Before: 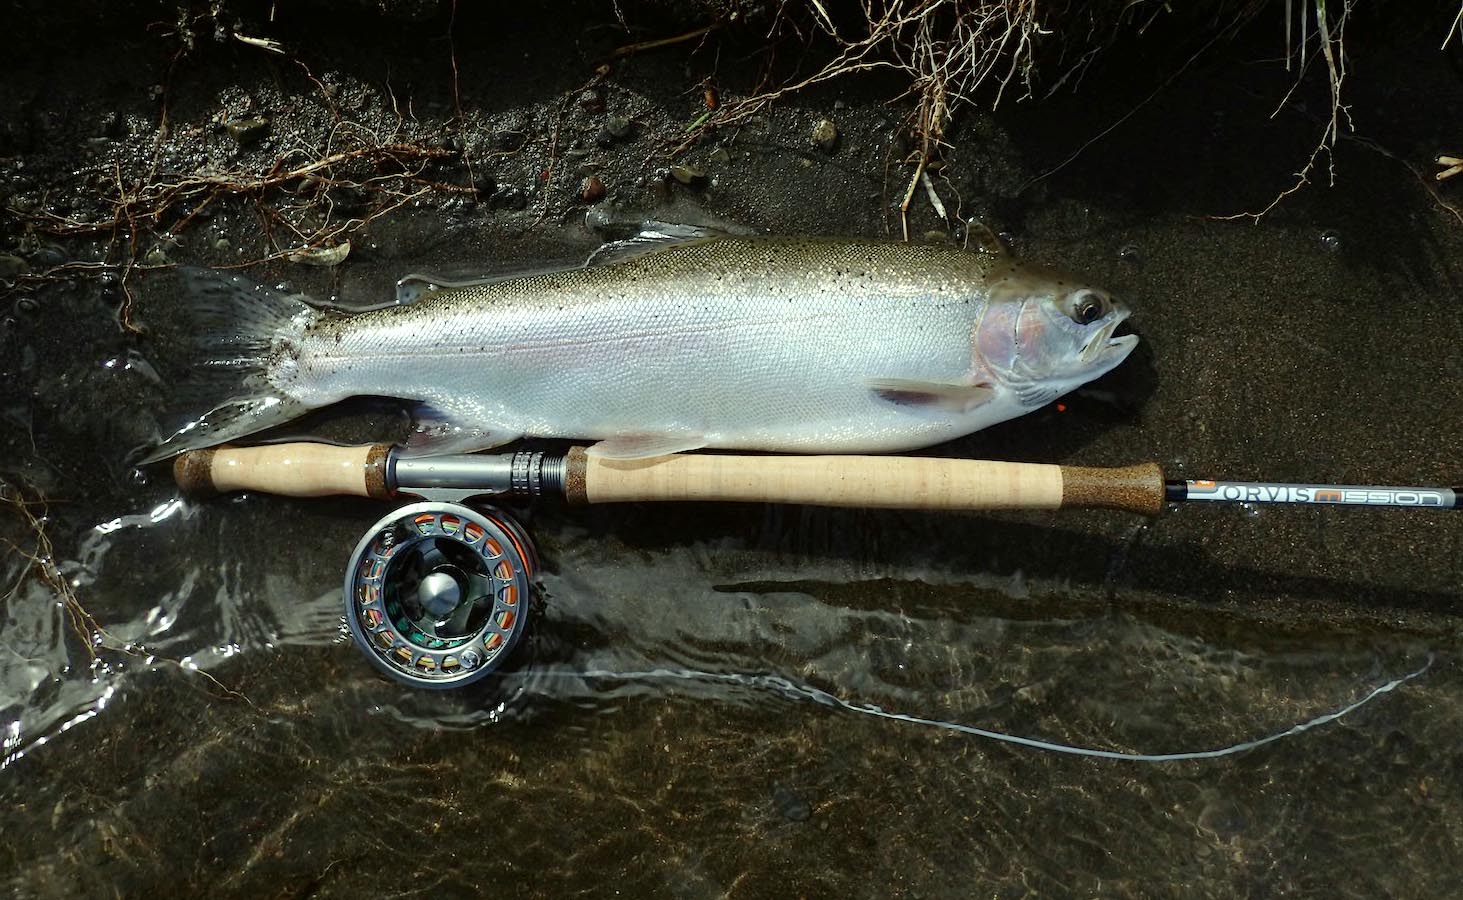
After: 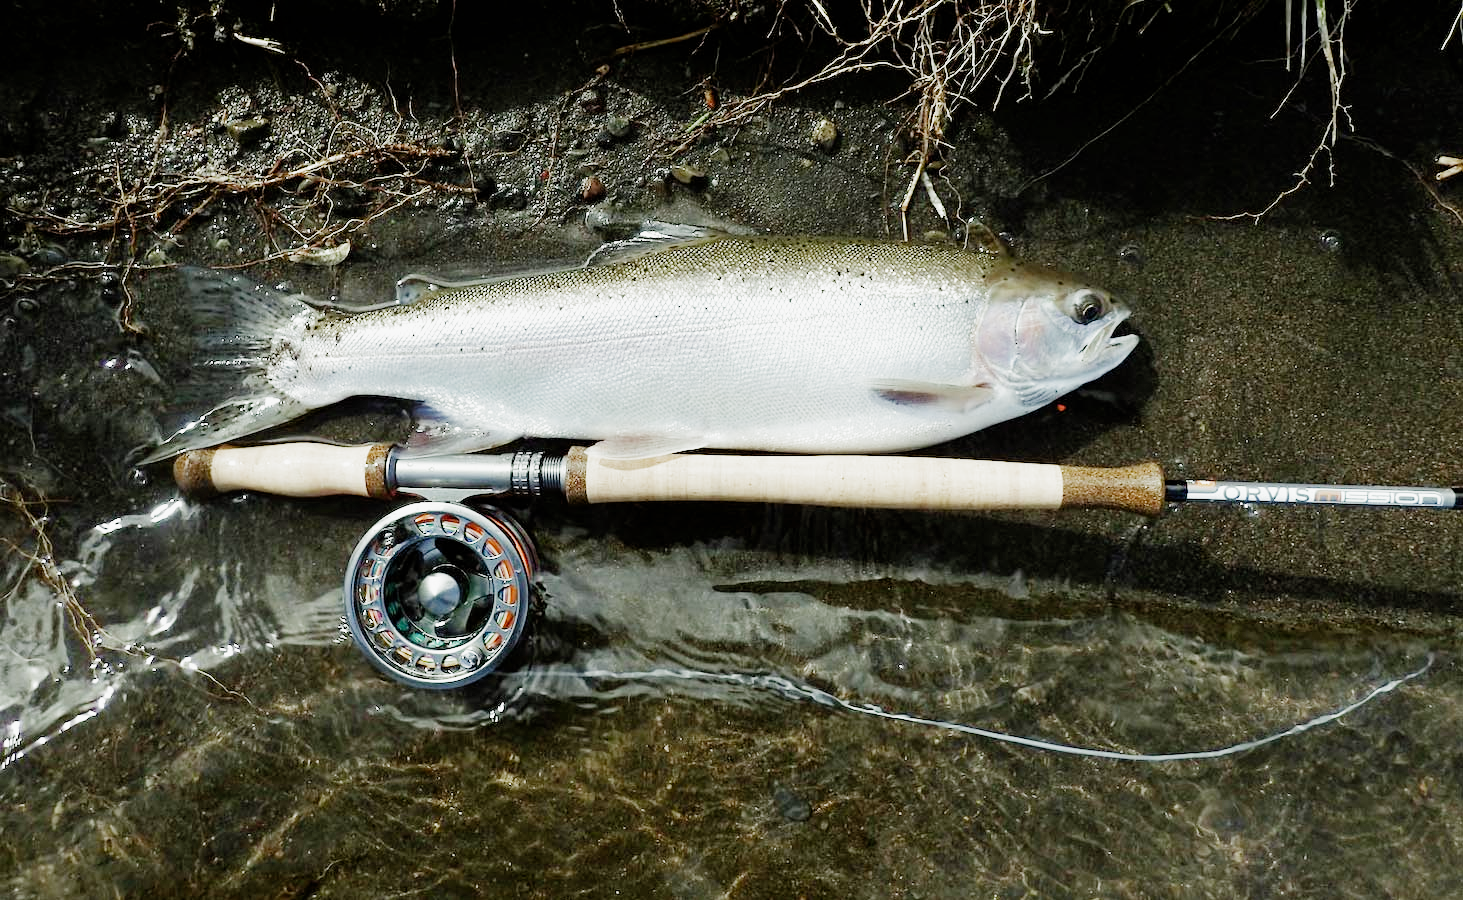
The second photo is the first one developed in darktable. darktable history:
contrast brightness saturation: saturation -0.048
filmic rgb: black relative exposure -7.65 EV, white relative exposure 4.56 EV, hardness 3.61, preserve chrominance no, color science v4 (2020), contrast in shadows soft
exposure: exposure 0.379 EV, compensate exposure bias true, compensate highlight preservation false
